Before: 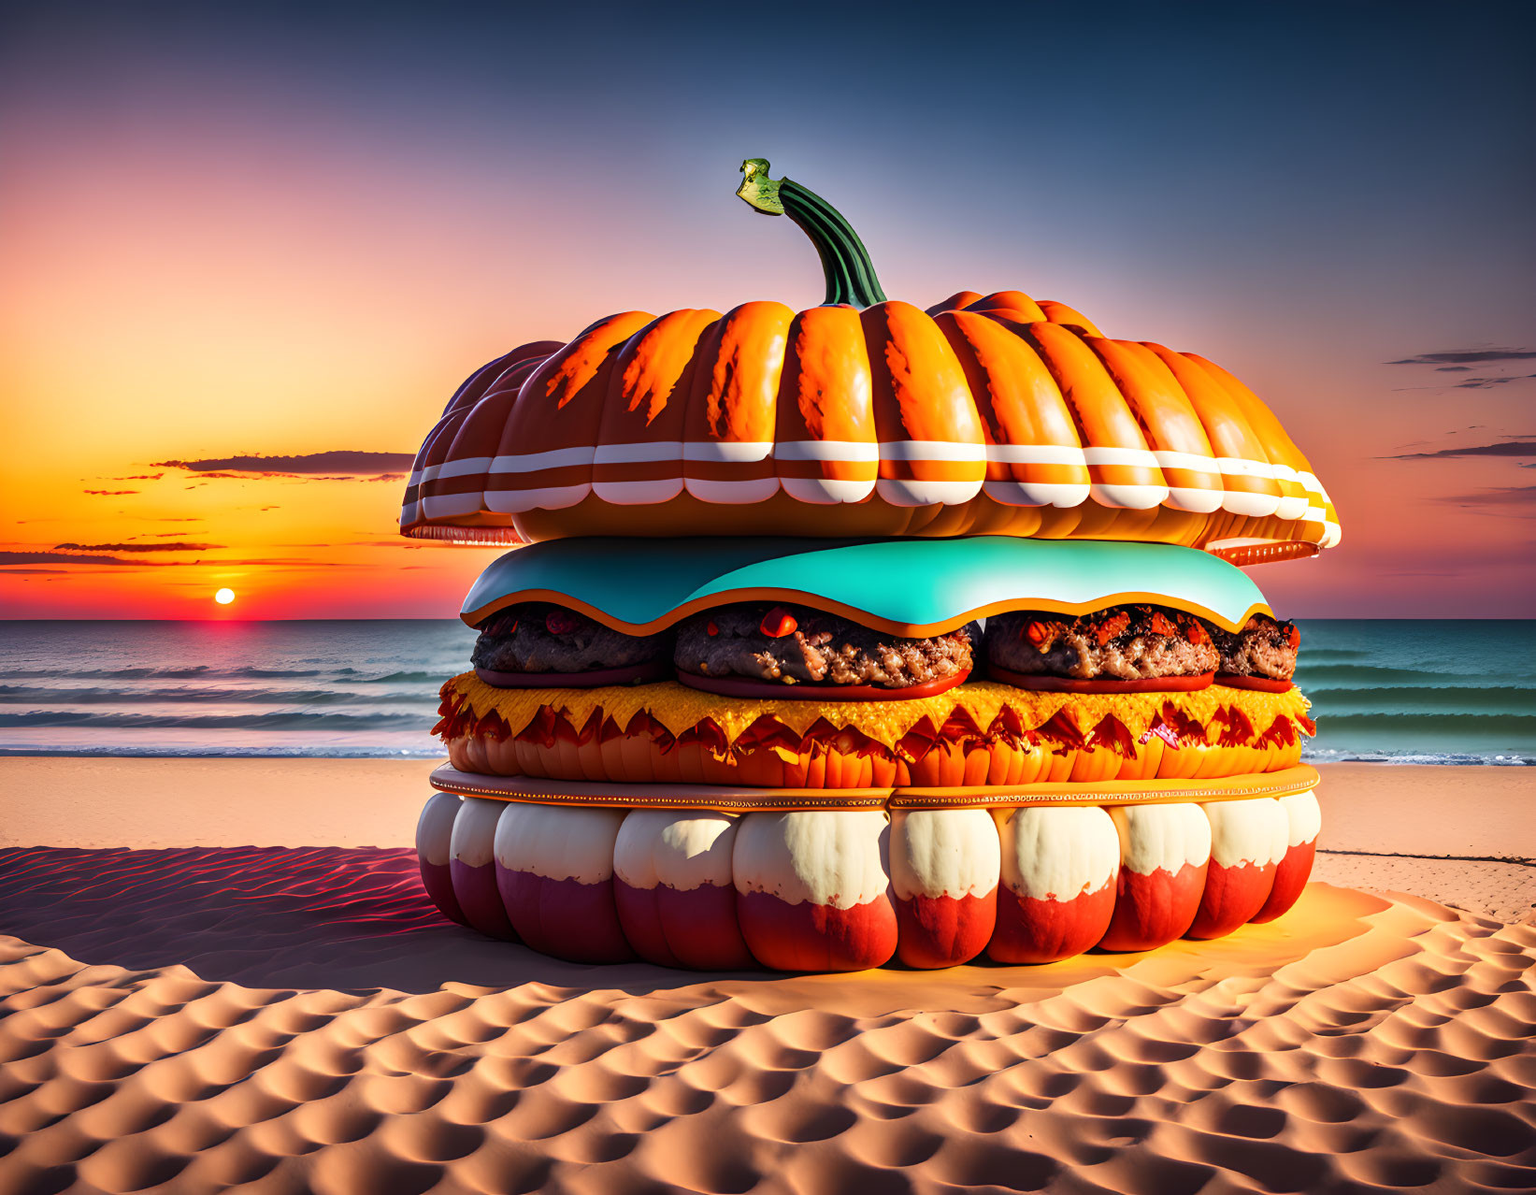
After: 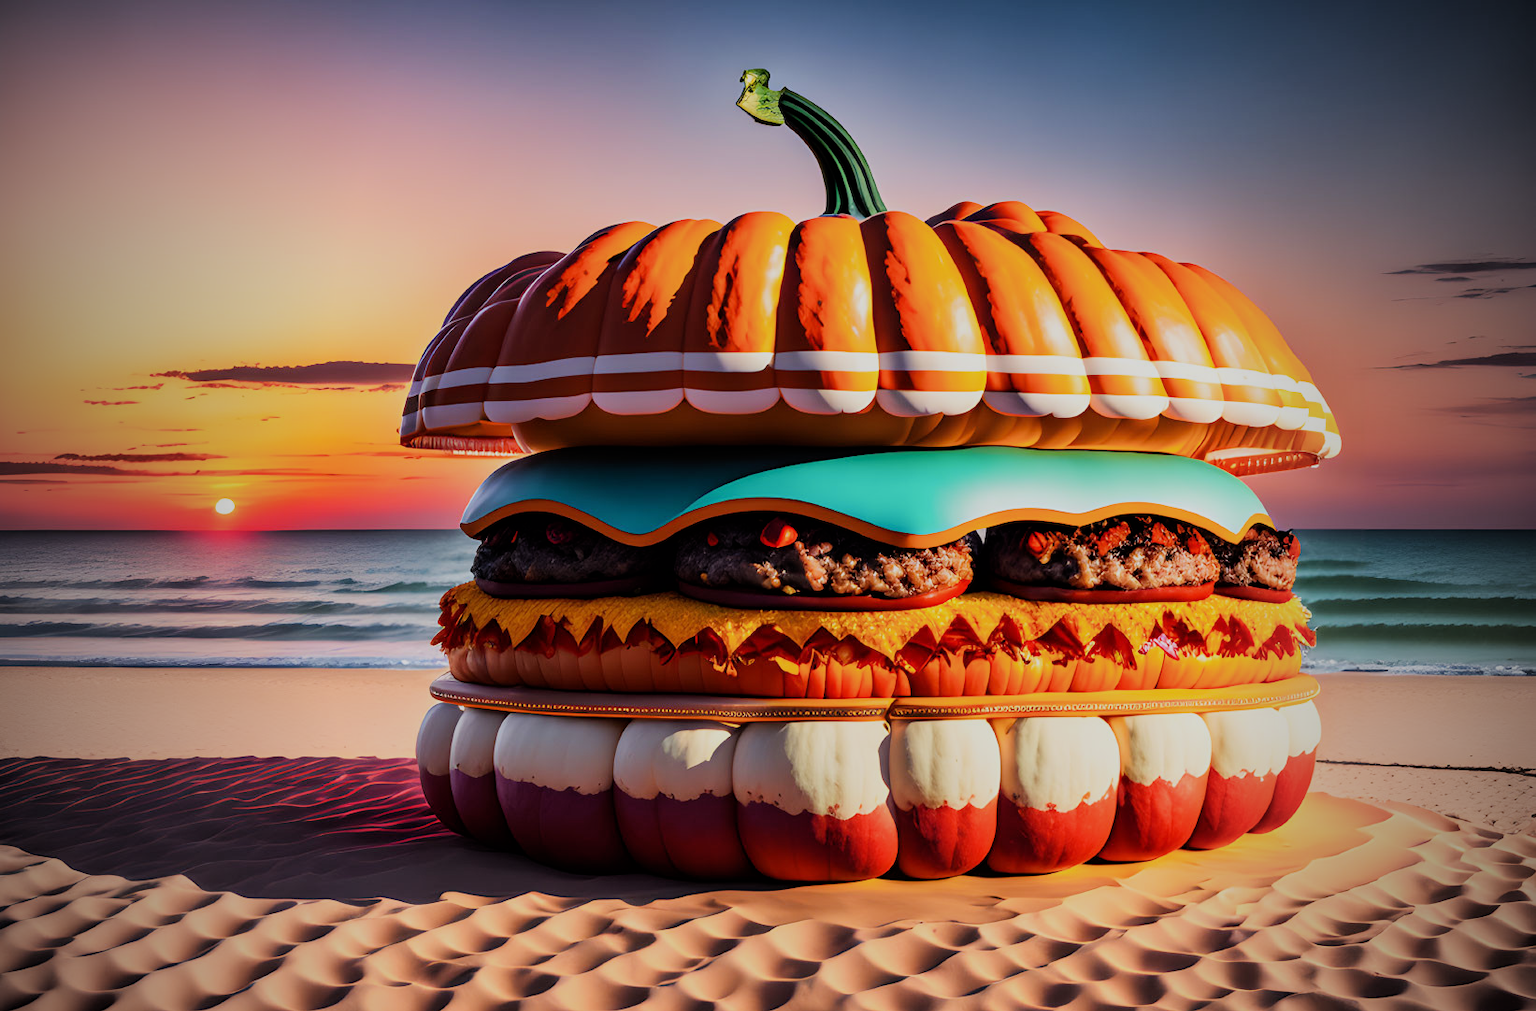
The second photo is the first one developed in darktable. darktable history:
filmic rgb: black relative exposure -7.65 EV, white relative exposure 4.56 EV, hardness 3.61, contrast 1.053
crop: top 7.577%, bottom 7.733%
vignetting: fall-off start 96.33%, fall-off radius 99.97%, brightness -0.705, saturation -0.477, width/height ratio 0.609
